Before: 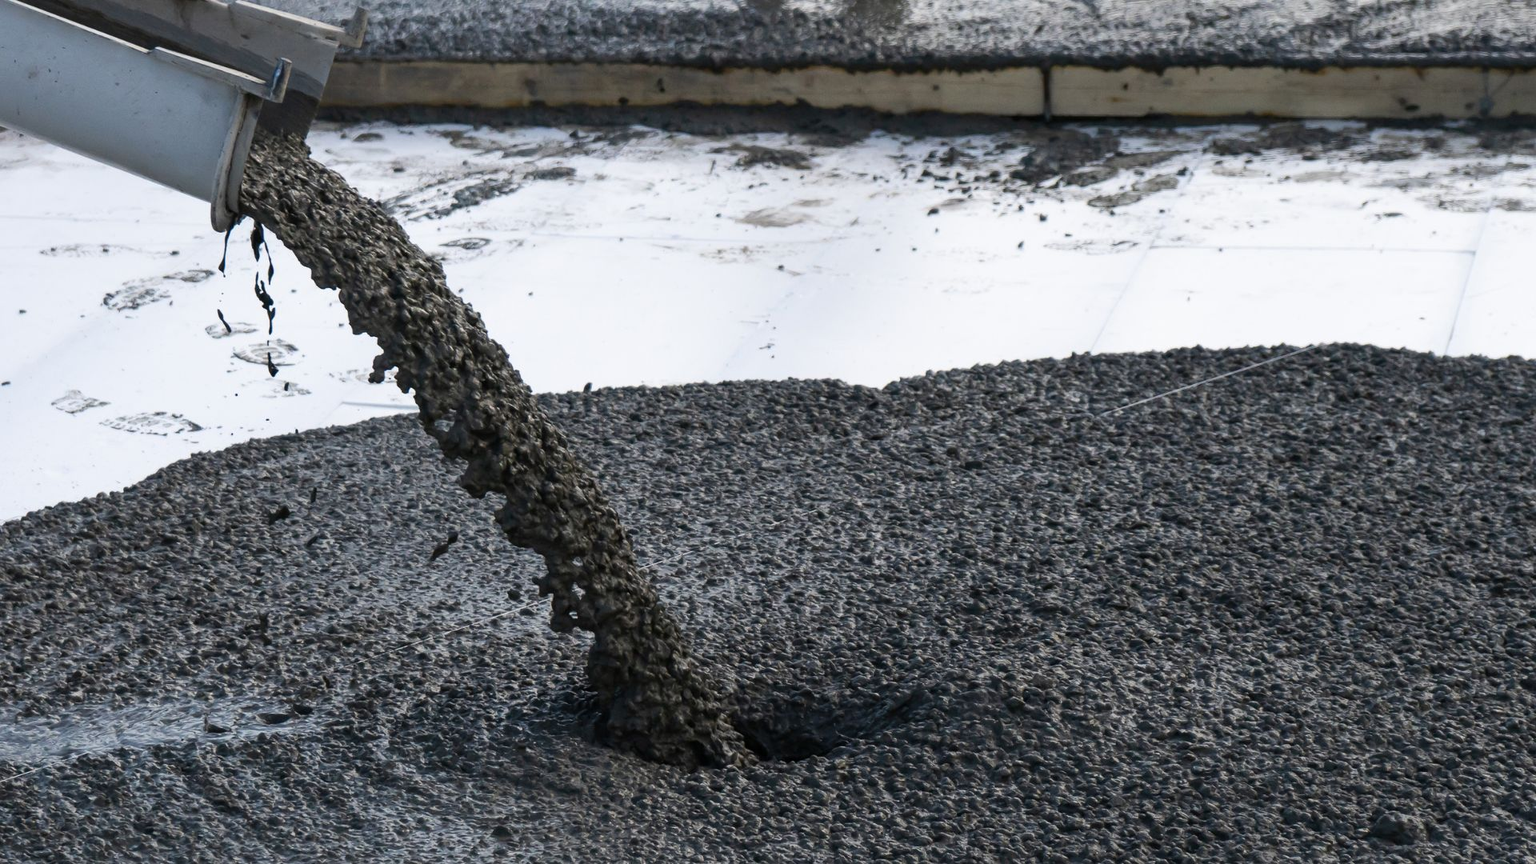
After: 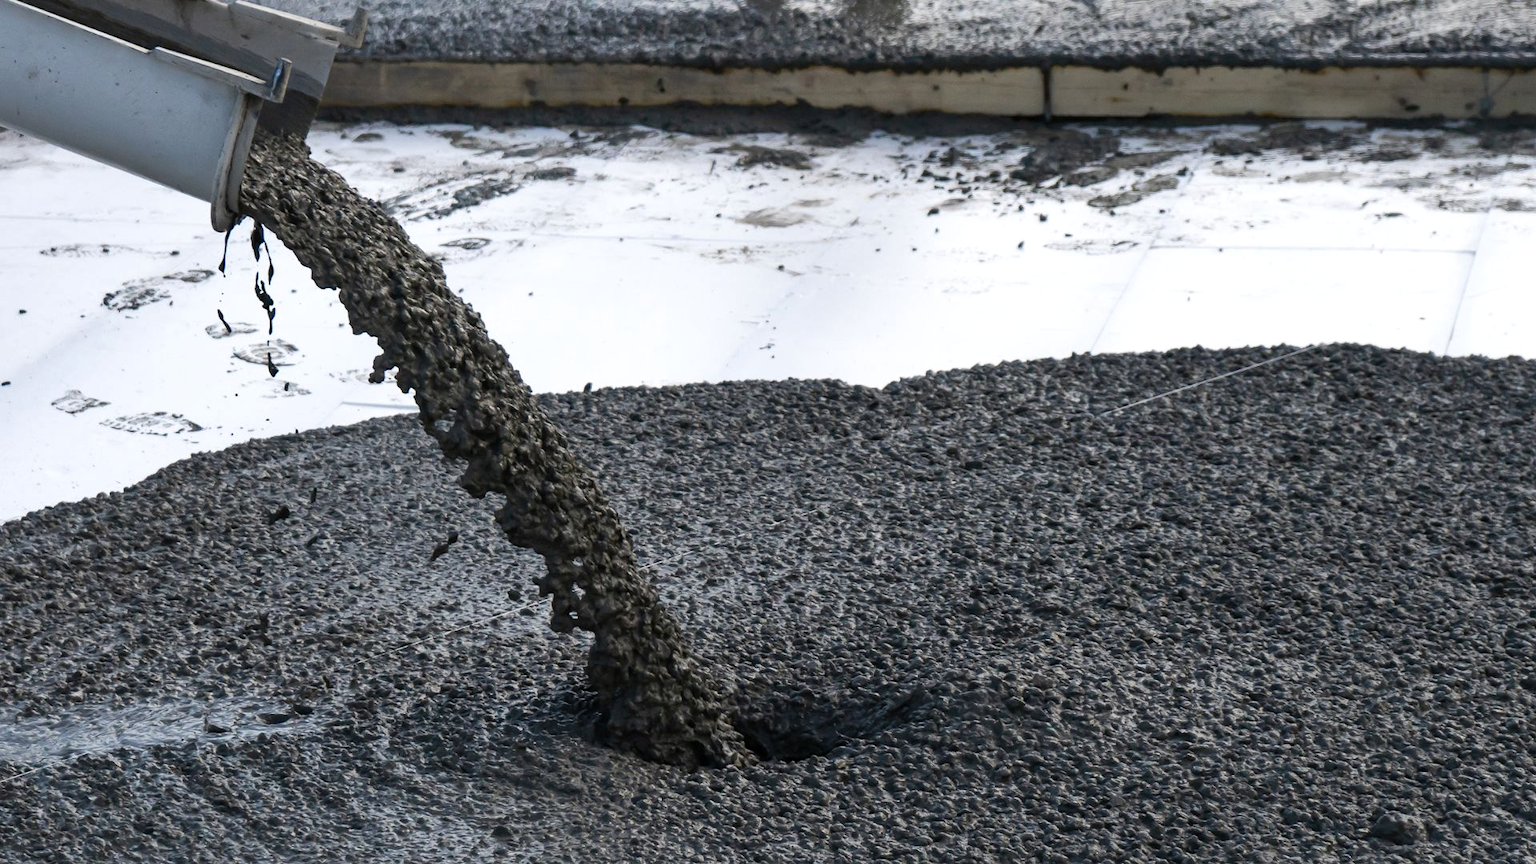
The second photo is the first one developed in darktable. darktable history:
local contrast: mode bilateral grid, contrast 20, coarseness 51, detail 103%, midtone range 0.2
shadows and highlights: radius 168.85, shadows 26.61, white point adjustment 3.2, highlights -67.95, soften with gaussian
